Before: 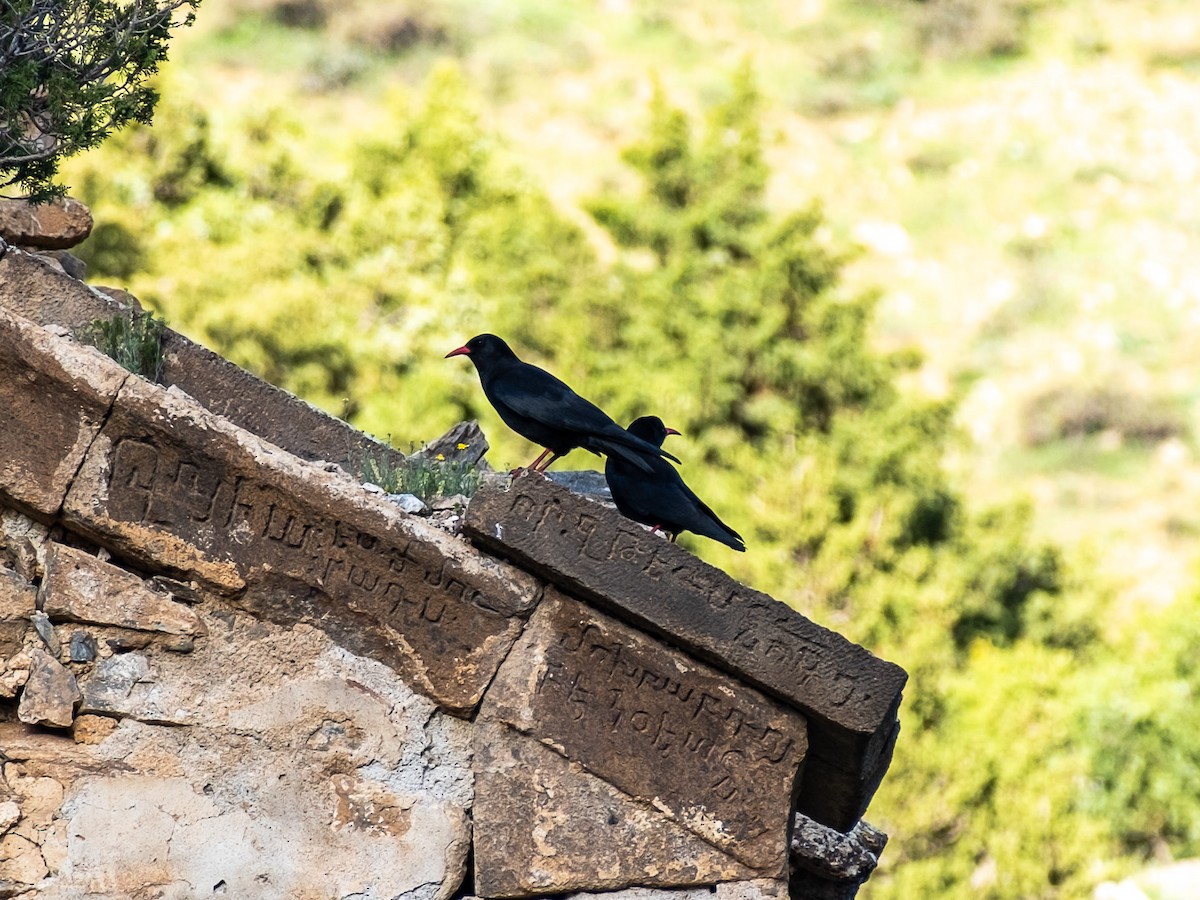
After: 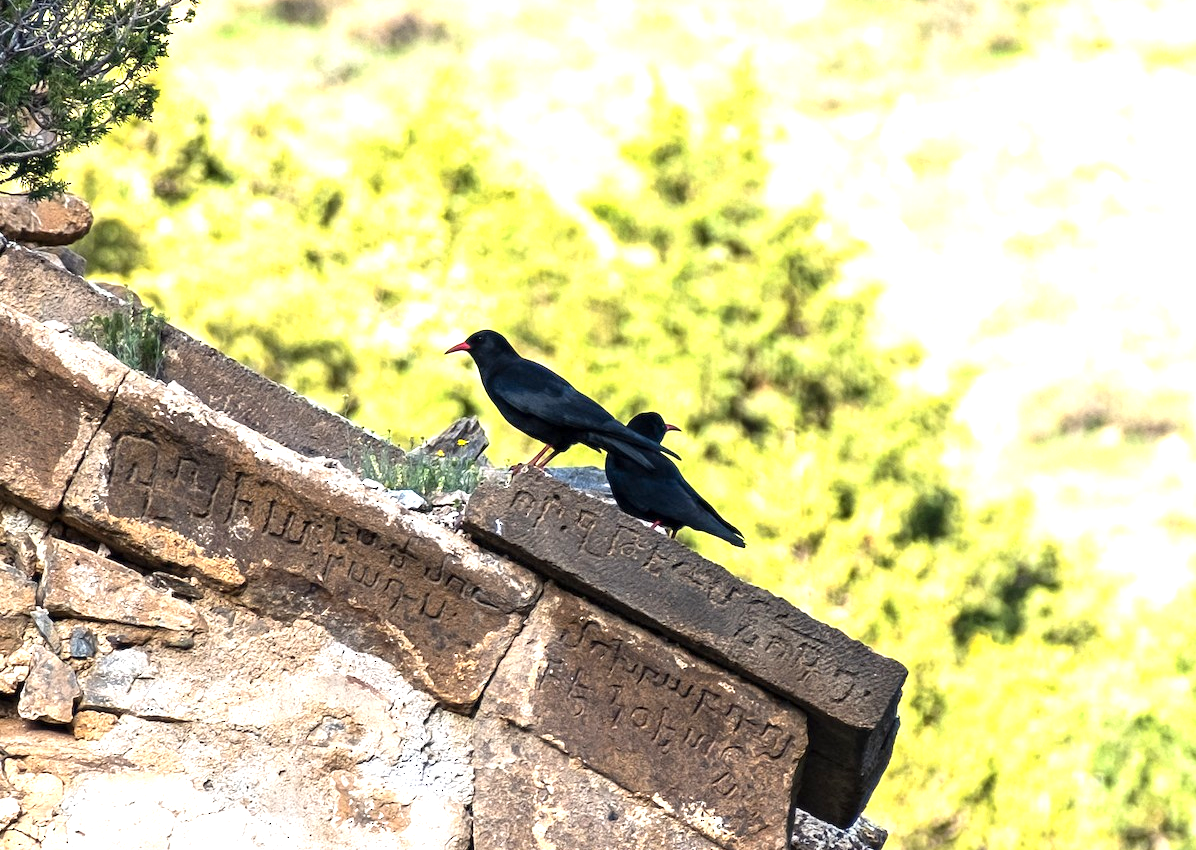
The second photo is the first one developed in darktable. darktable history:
tone equalizer: on, module defaults
exposure: exposure 0.935 EV, compensate highlight preservation false
crop: top 0.448%, right 0.264%, bottom 5.045%
